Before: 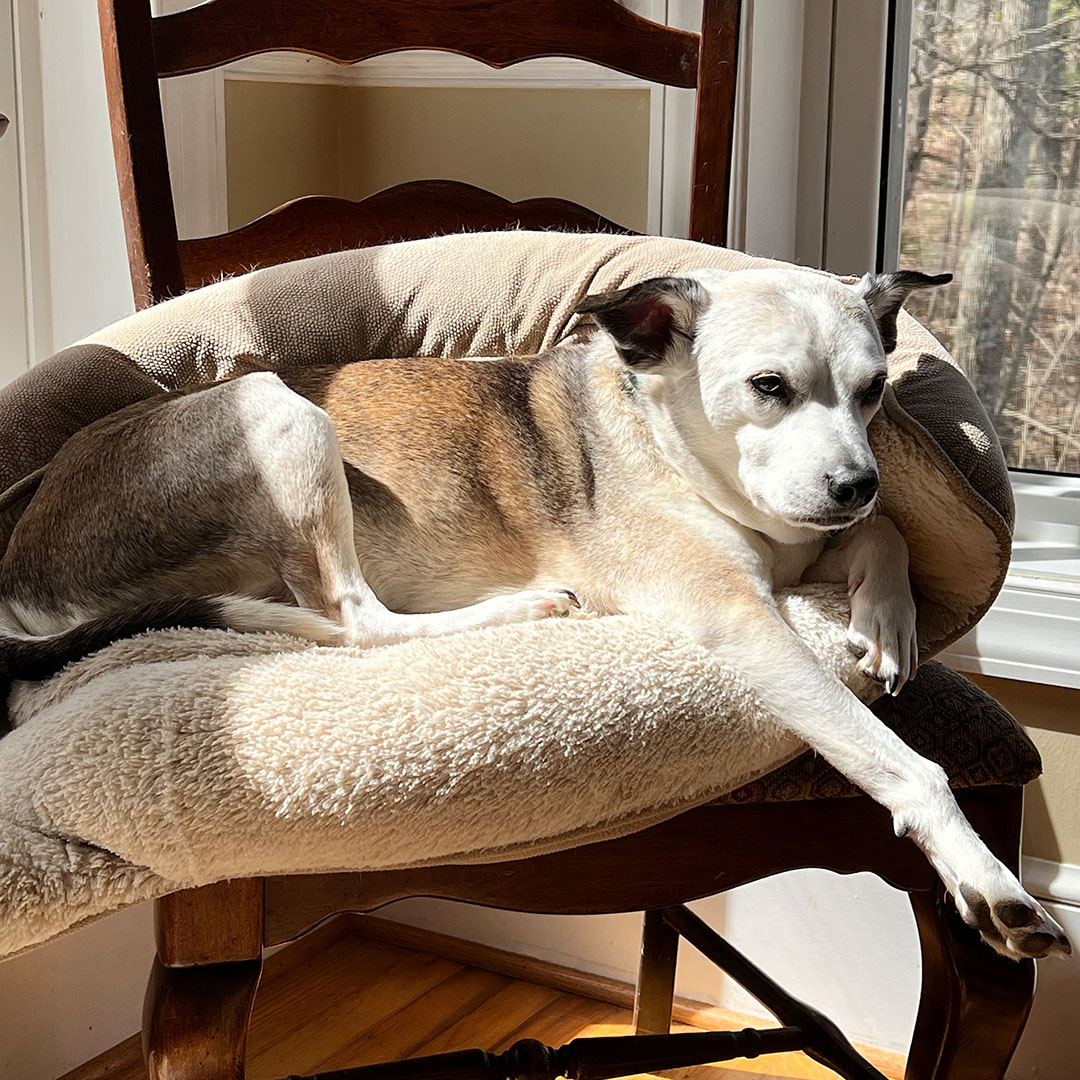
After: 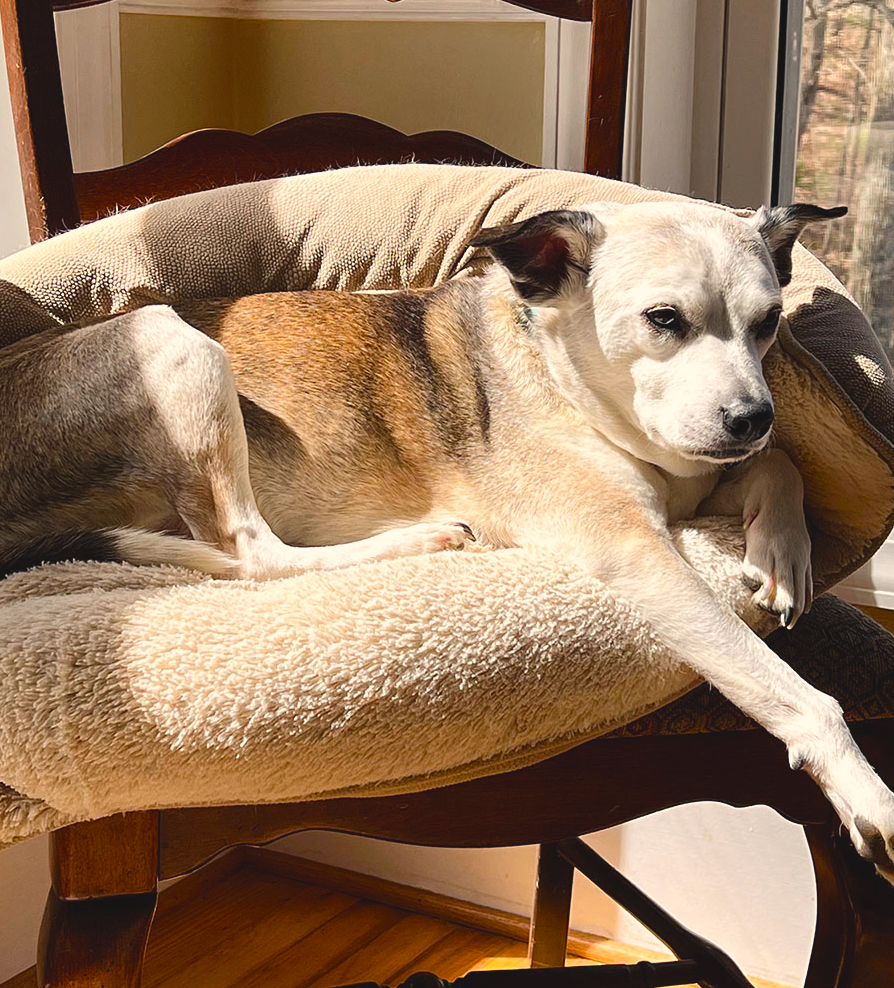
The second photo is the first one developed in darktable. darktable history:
color balance rgb: shadows lift › chroma 2%, shadows lift › hue 247.2°, power › chroma 0.3%, power › hue 25.2°, highlights gain › chroma 3%, highlights gain › hue 60°, global offset › luminance 0.75%, perceptual saturation grading › global saturation 20%, perceptual saturation grading › highlights -20%, perceptual saturation grading › shadows 30%, global vibrance 20%
crop: left 9.807%, top 6.259%, right 7.334%, bottom 2.177%
